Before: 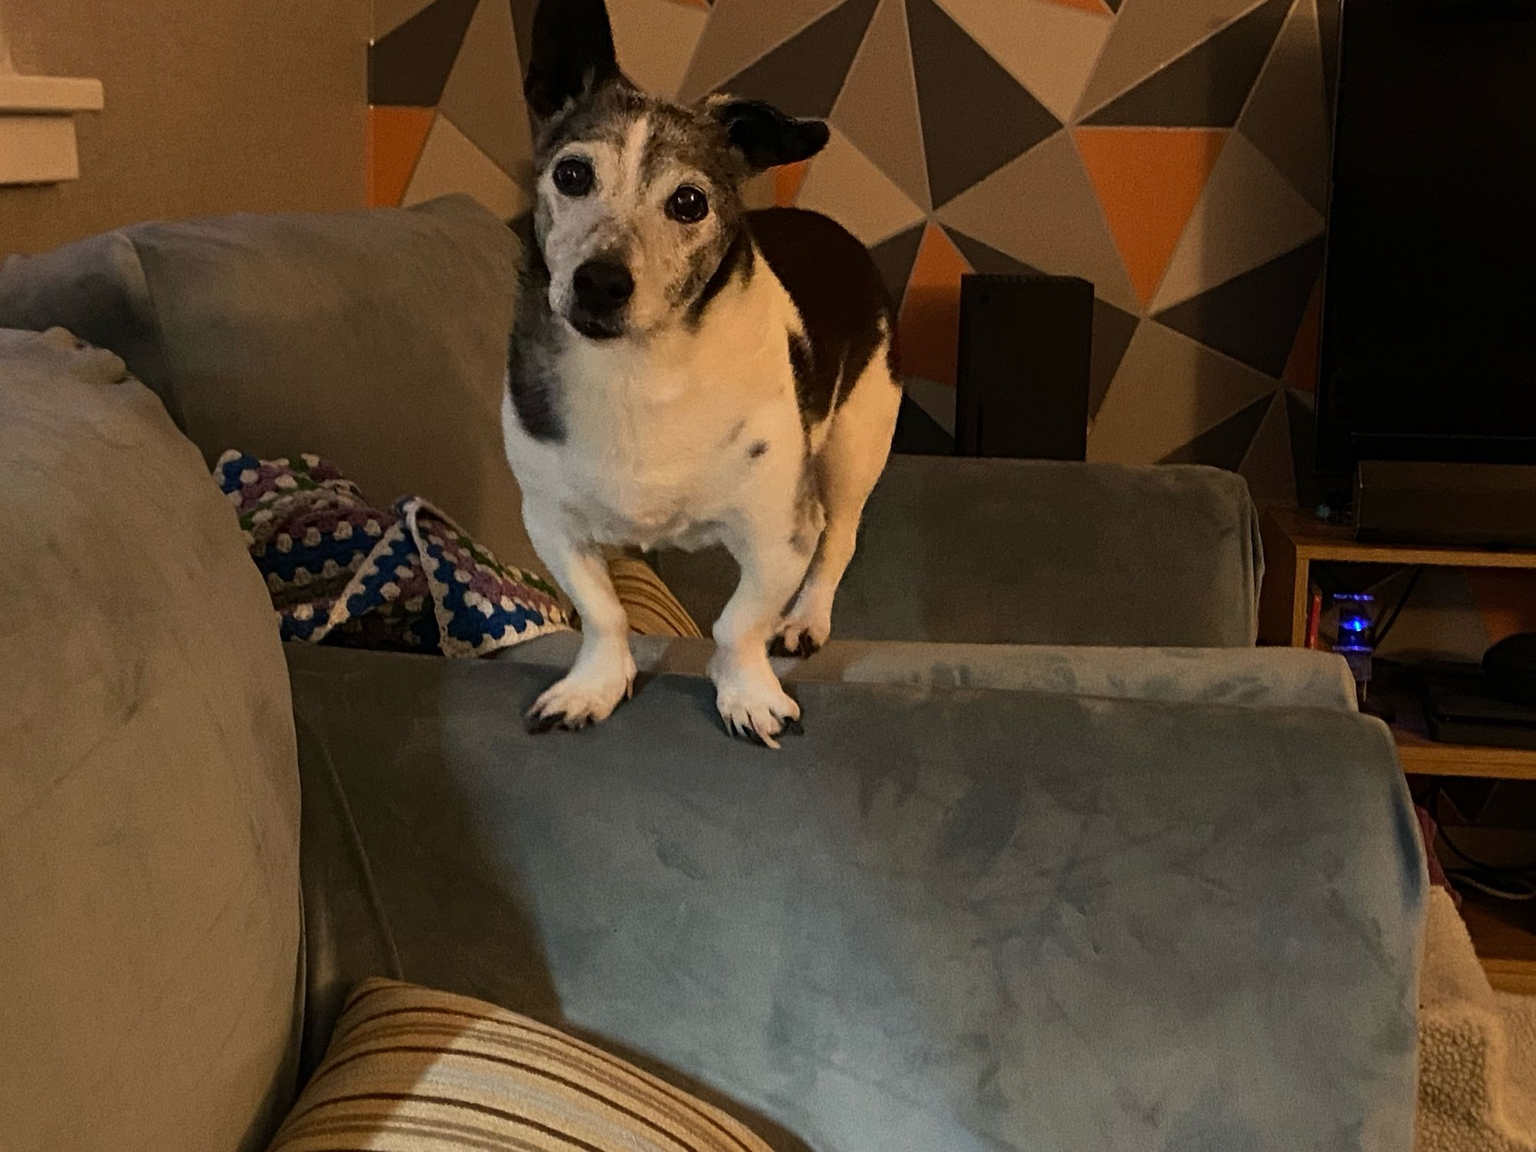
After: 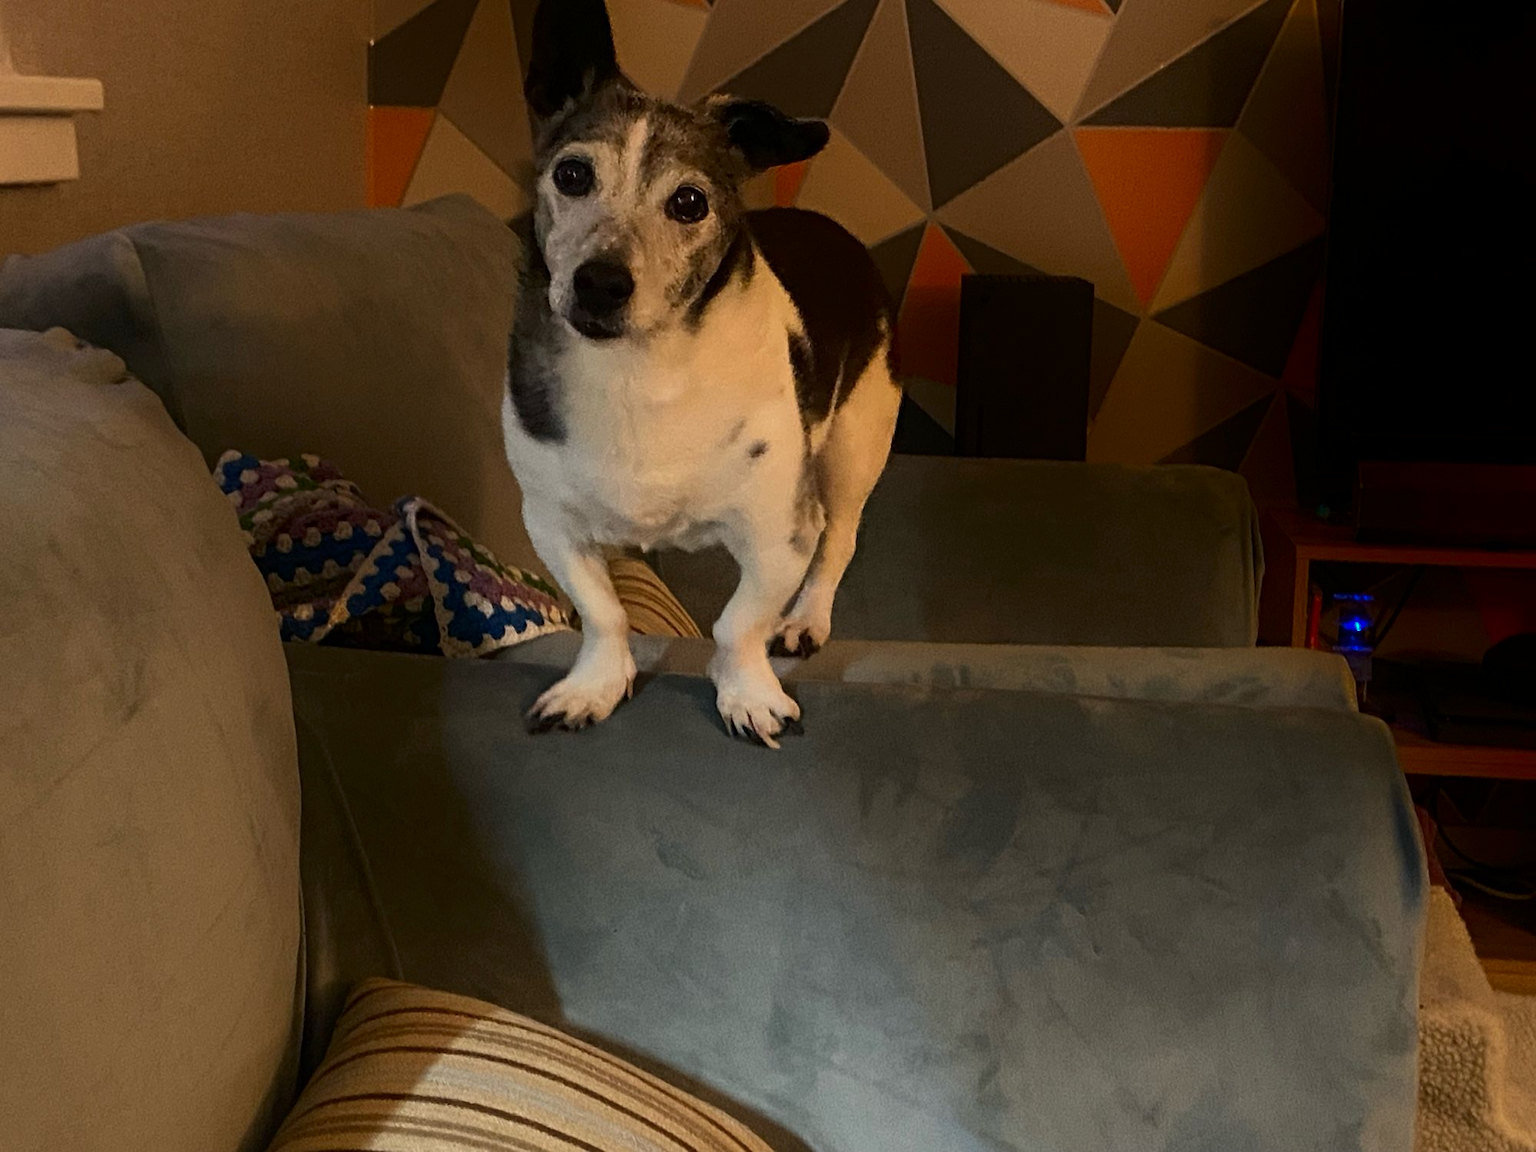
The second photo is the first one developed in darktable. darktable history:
shadows and highlights: shadows -55.97, highlights 84.39, soften with gaussian
tone equalizer: on, module defaults
